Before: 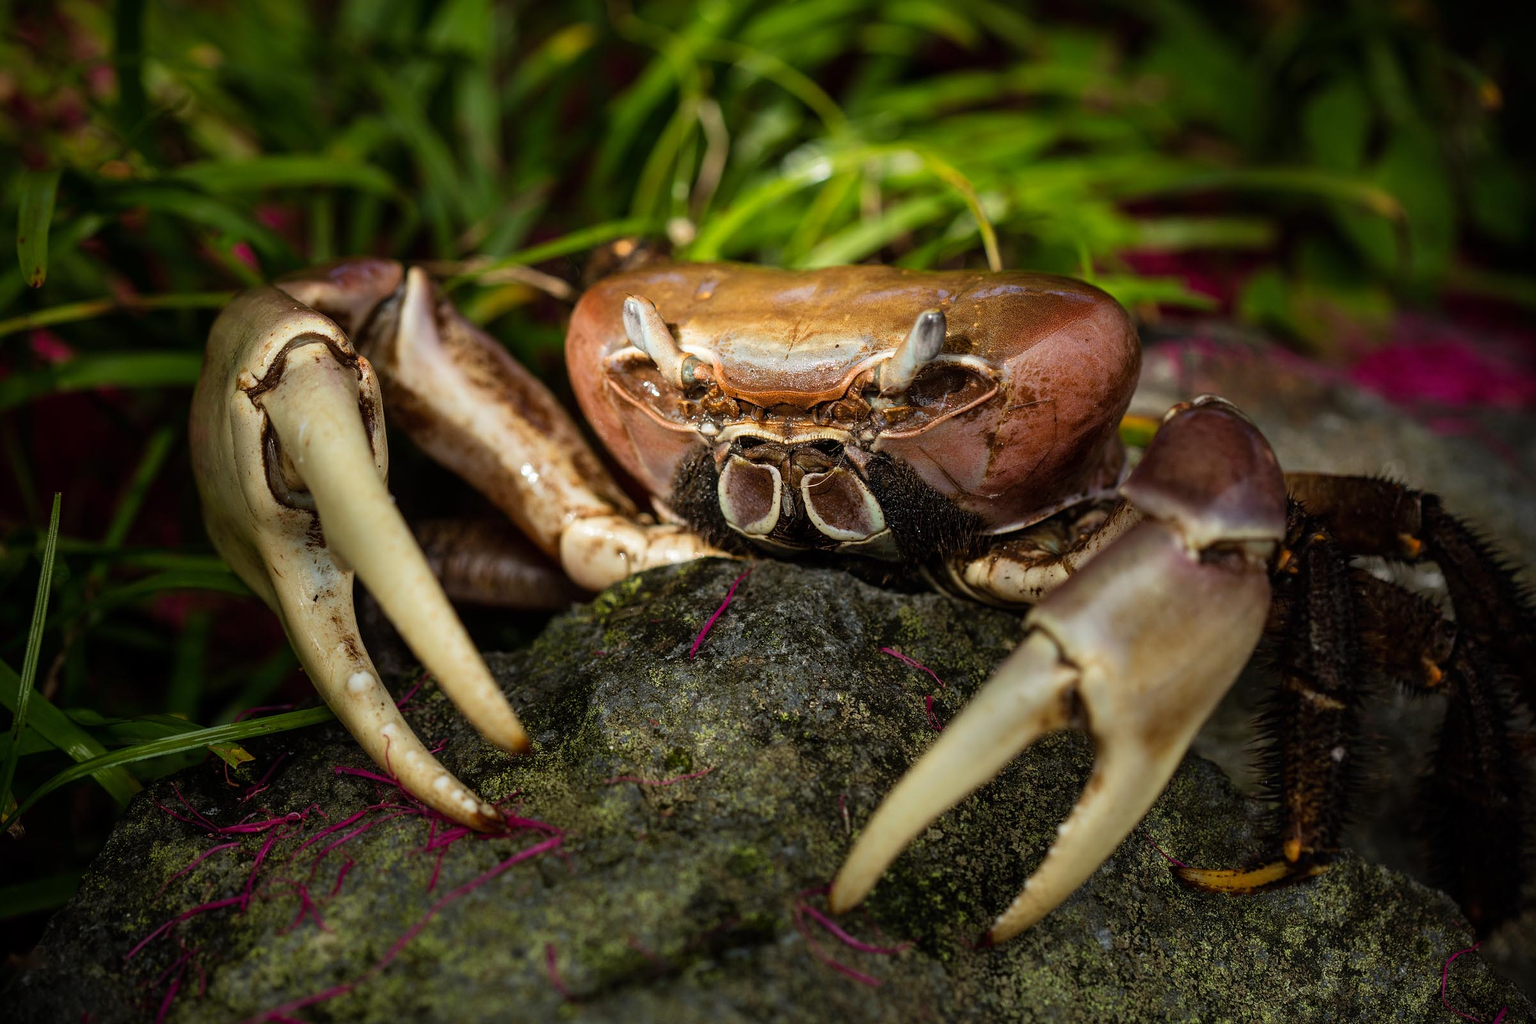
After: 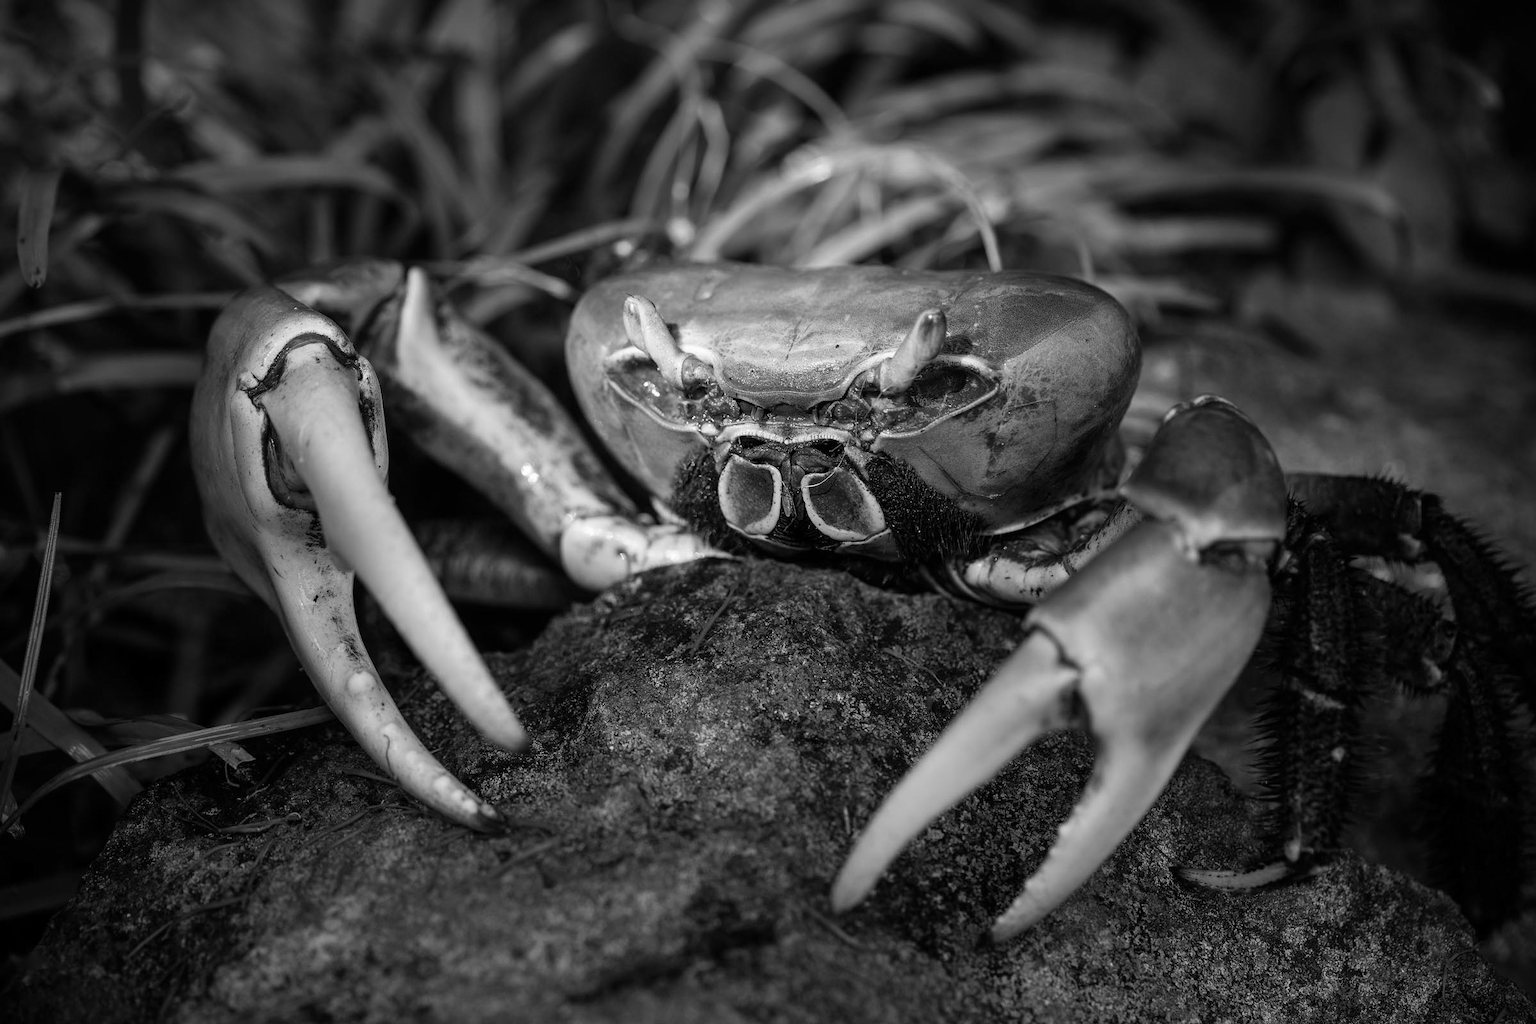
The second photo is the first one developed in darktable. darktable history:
monochrome: on, module defaults
